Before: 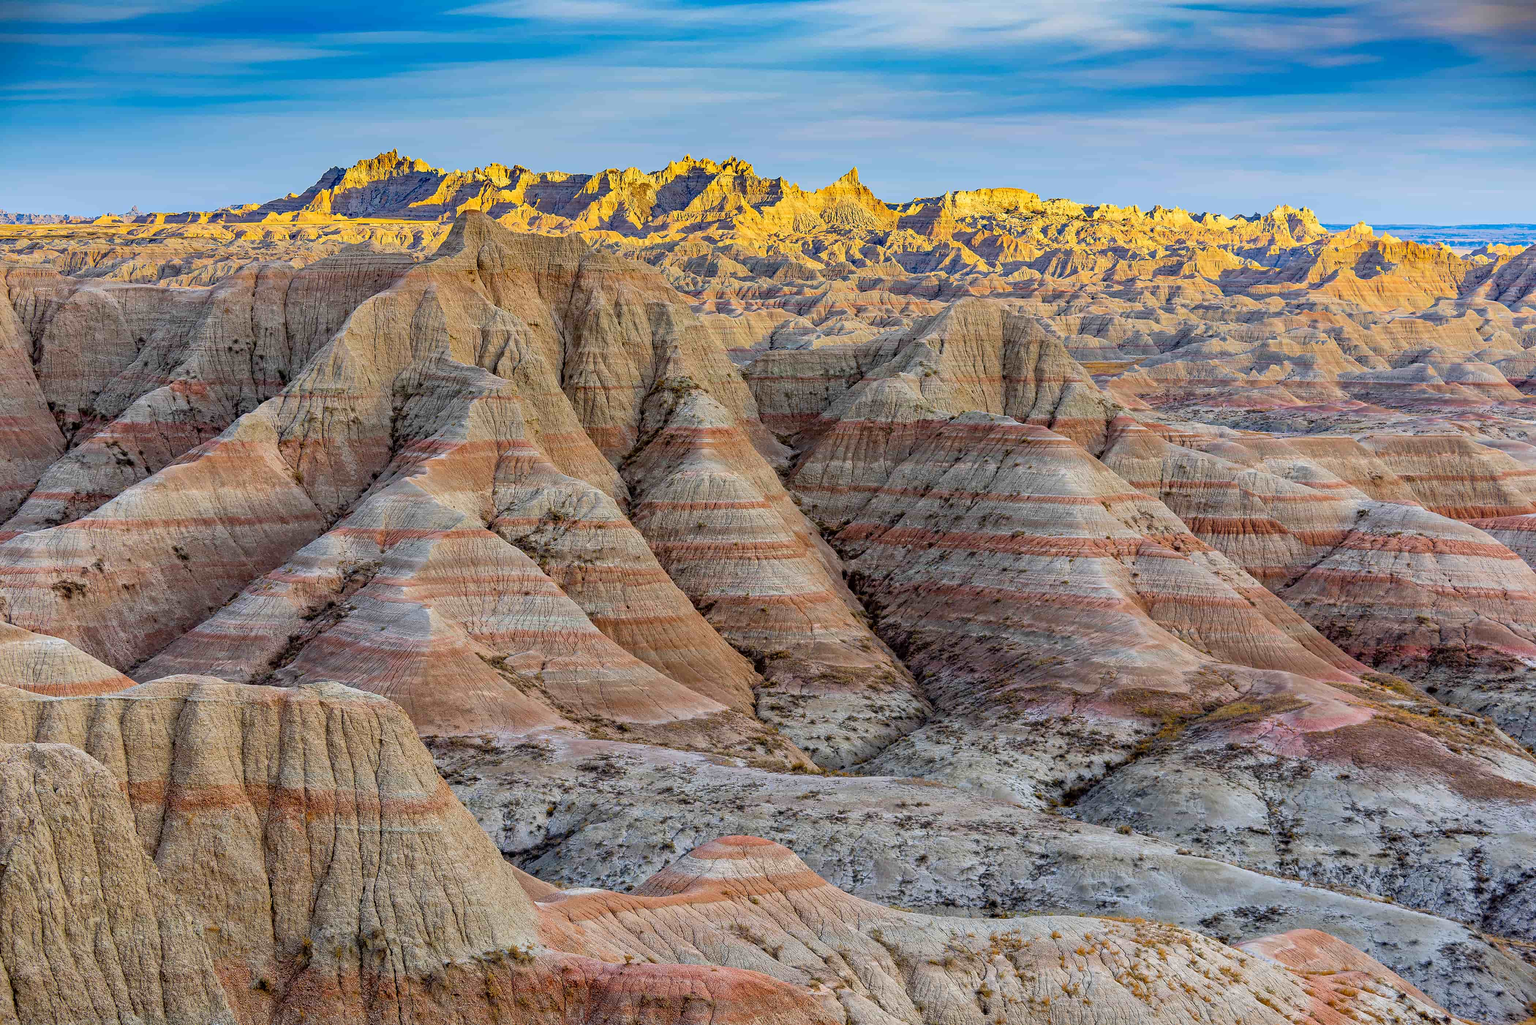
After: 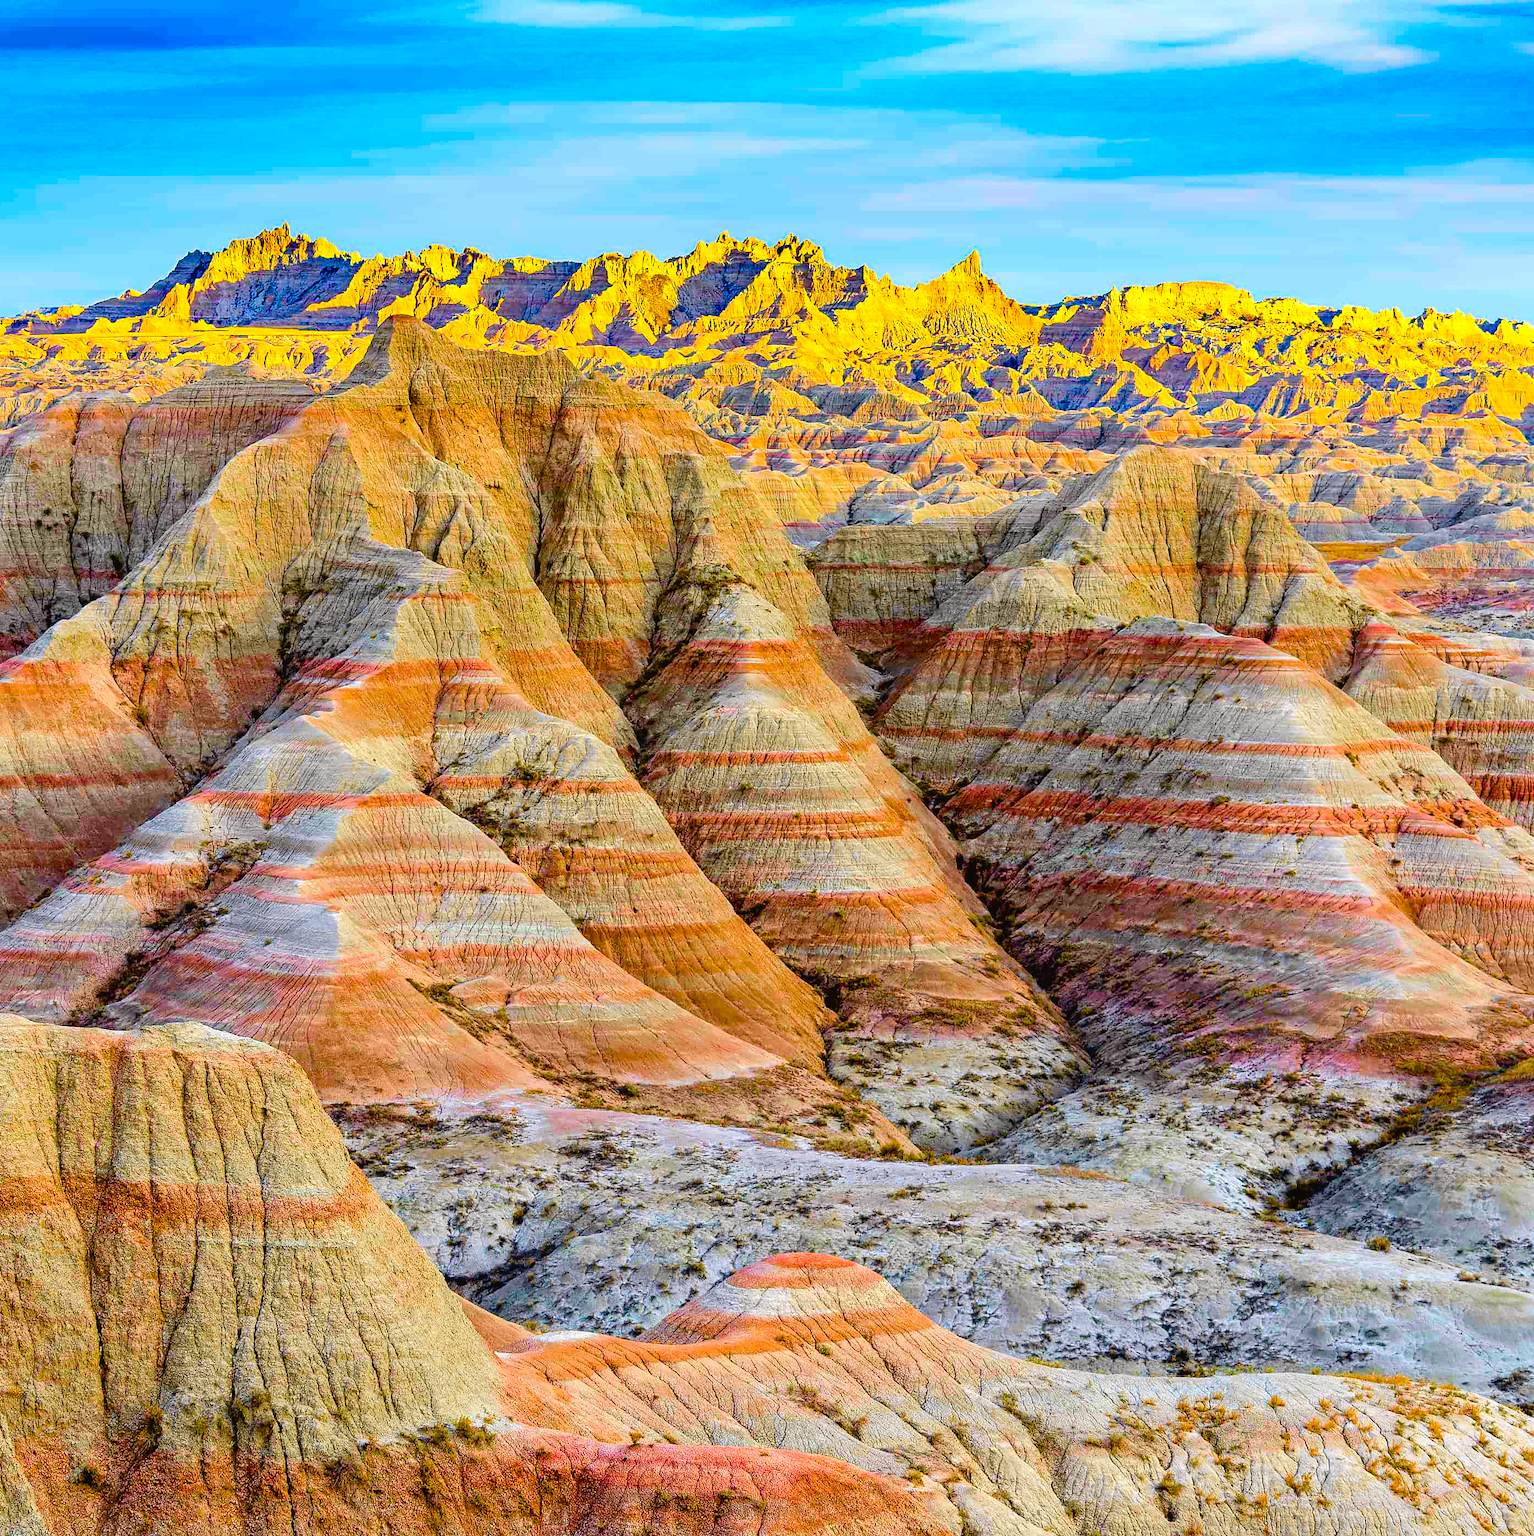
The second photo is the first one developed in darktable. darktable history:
tone curve: curves: ch0 [(0, 0.024) (0.049, 0.038) (0.176, 0.162) (0.33, 0.331) (0.432, 0.475) (0.601, 0.665) (0.843, 0.876) (1, 1)]; ch1 [(0, 0) (0.339, 0.358) (0.445, 0.439) (0.476, 0.47) (0.504, 0.504) (0.53, 0.511) (0.557, 0.558) (0.627, 0.635) (0.728, 0.746) (1, 1)]; ch2 [(0, 0) (0.327, 0.324) (0.417, 0.44) (0.46, 0.453) (0.502, 0.504) (0.526, 0.52) (0.54, 0.564) (0.606, 0.626) (0.76, 0.75) (1, 1)], color space Lab, independent channels, preserve colors none
crop and rotate: left 13.342%, right 19.991%
color balance rgb: linear chroma grading › shadows 10%, linear chroma grading › highlights 10%, linear chroma grading › global chroma 15%, linear chroma grading › mid-tones 15%, perceptual saturation grading › global saturation 40%, perceptual saturation grading › highlights -25%, perceptual saturation grading › mid-tones 35%, perceptual saturation grading › shadows 35%, perceptual brilliance grading › global brilliance 11.29%, global vibrance 11.29%
